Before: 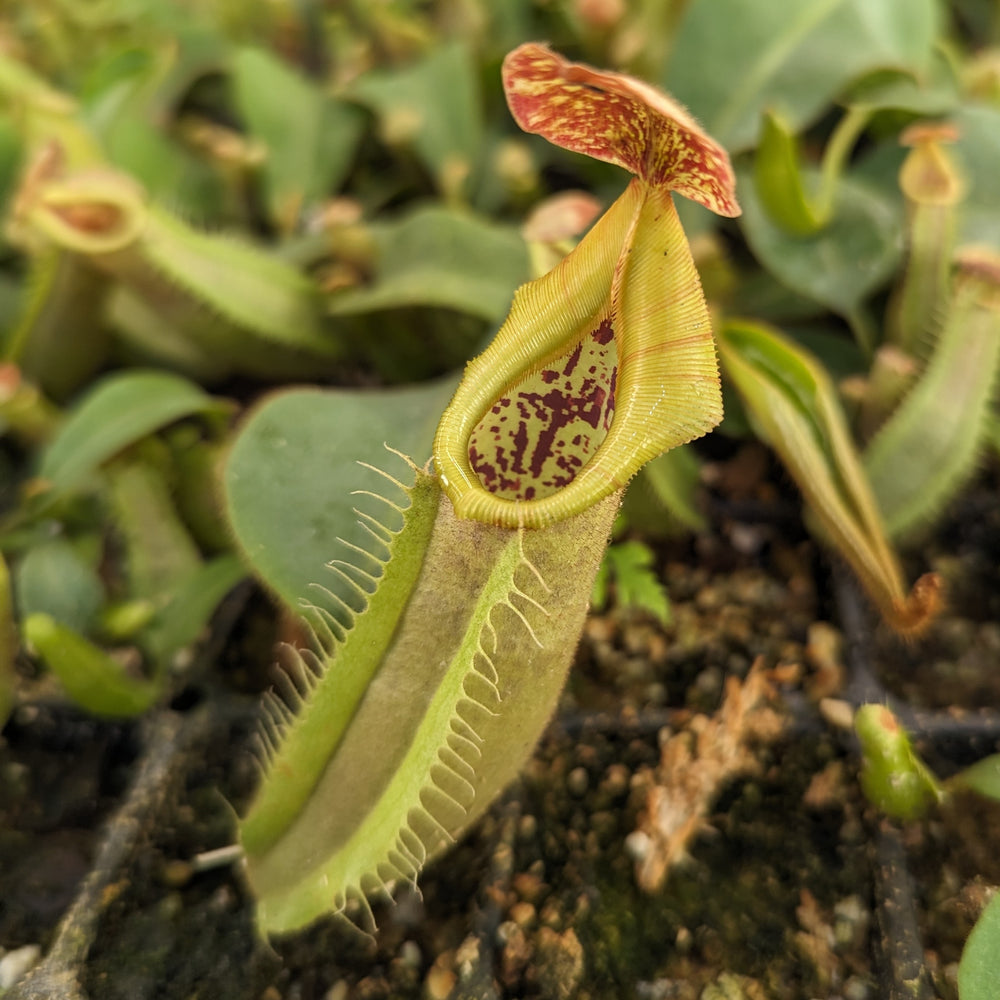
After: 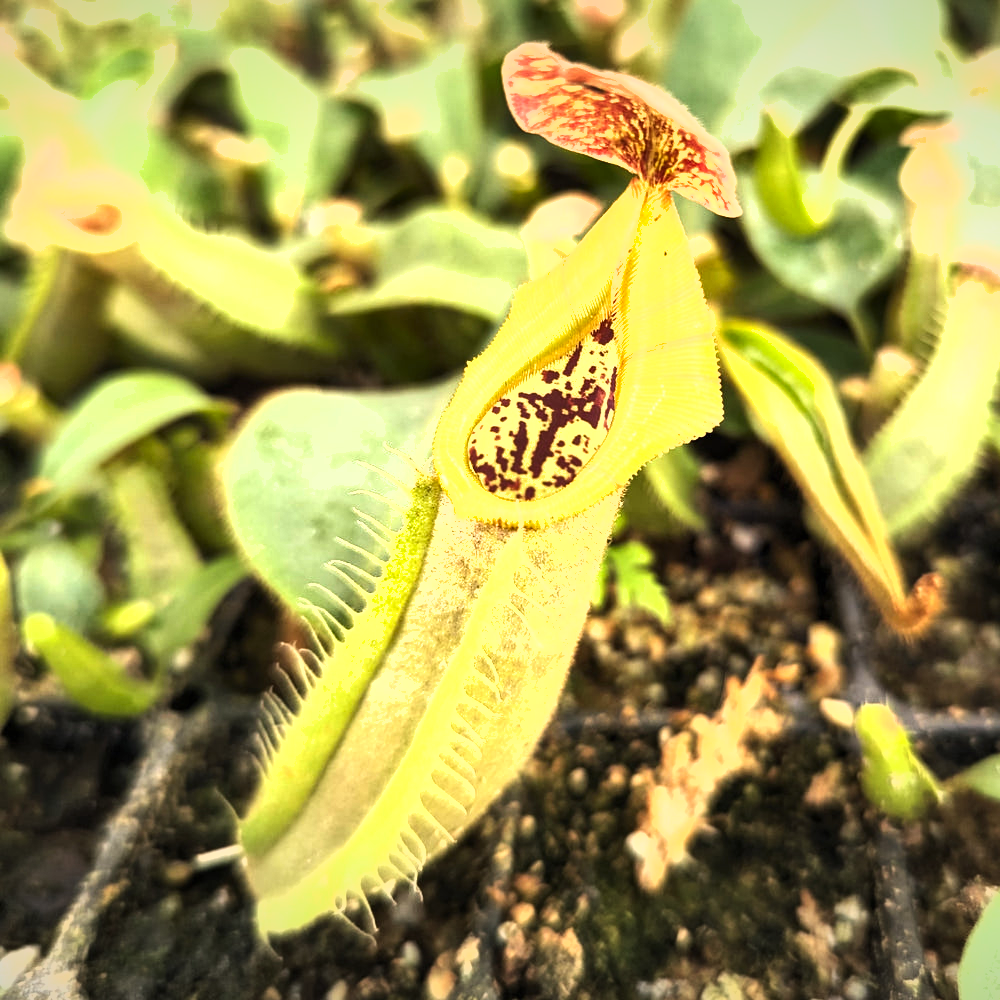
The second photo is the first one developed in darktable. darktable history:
shadows and highlights: shadows 47.16, highlights -41.34, soften with gaussian
vignetting: fall-off start 97.61%, fall-off radius 100.69%, brightness -0.416, saturation -0.289, width/height ratio 1.361
tone equalizer: -8 EV -0.764 EV, -7 EV -0.727 EV, -6 EV -0.598 EV, -5 EV -0.417 EV, -3 EV 0.372 EV, -2 EV 0.6 EV, -1 EV 0.697 EV, +0 EV 0.754 EV, edges refinement/feathering 500, mask exposure compensation -1.57 EV, preserve details no
exposure: black level correction 0, exposure 1.172 EV, compensate highlight preservation false
